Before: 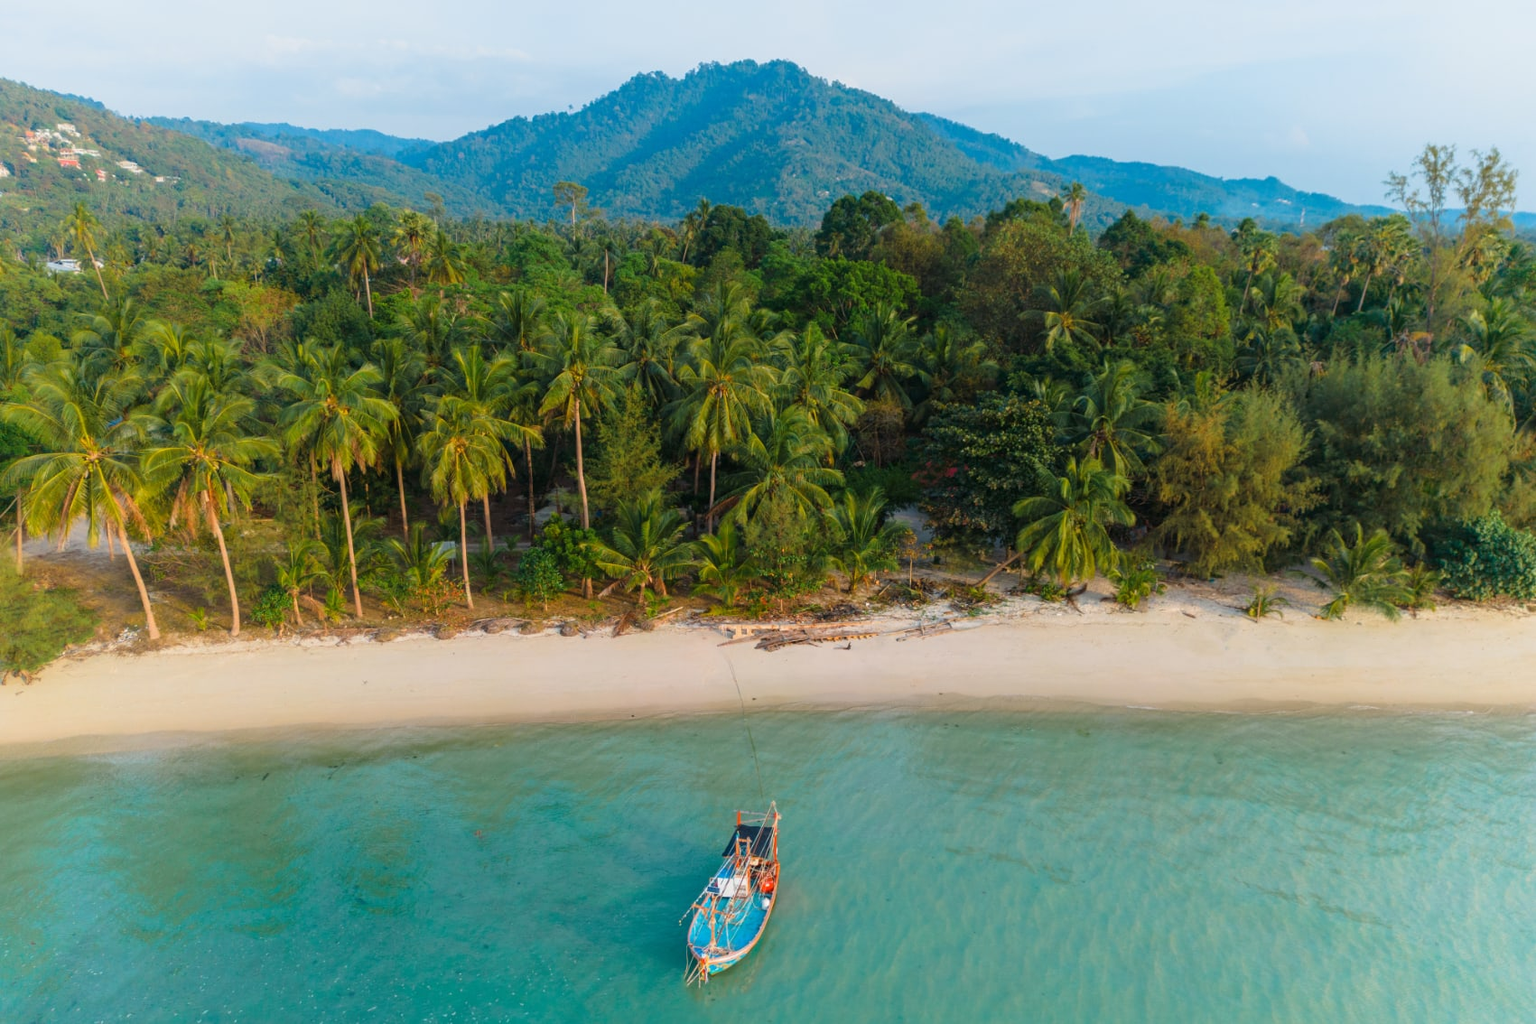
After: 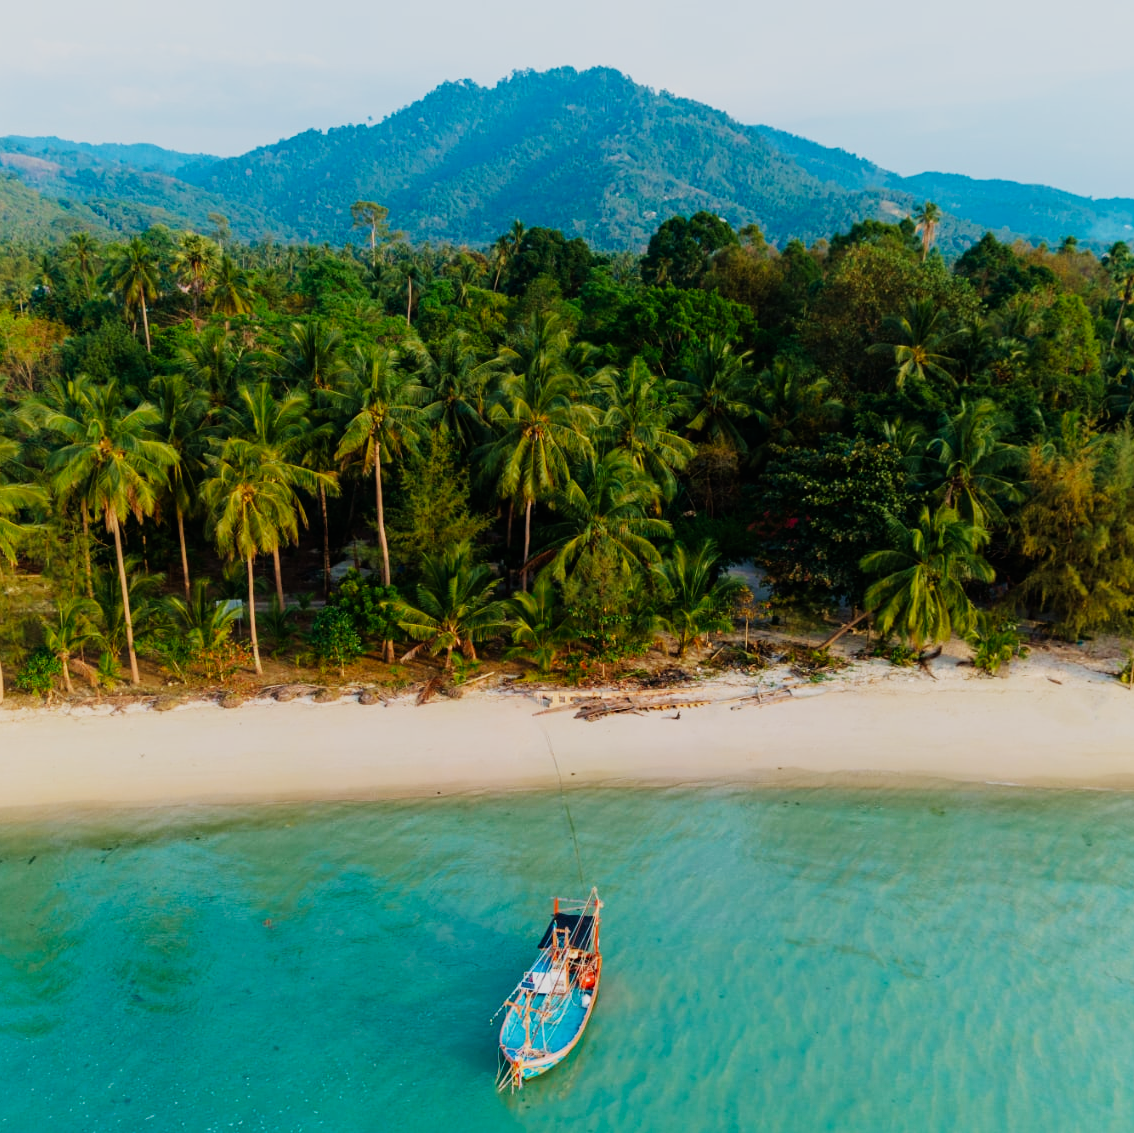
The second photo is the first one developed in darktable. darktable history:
velvia: on, module defaults
crop and rotate: left 15.446%, right 17.836%
sigmoid: contrast 1.7, skew -0.2, preserve hue 0%, red attenuation 0.1, red rotation 0.035, green attenuation 0.1, green rotation -0.017, blue attenuation 0.15, blue rotation -0.052, base primaries Rec2020
